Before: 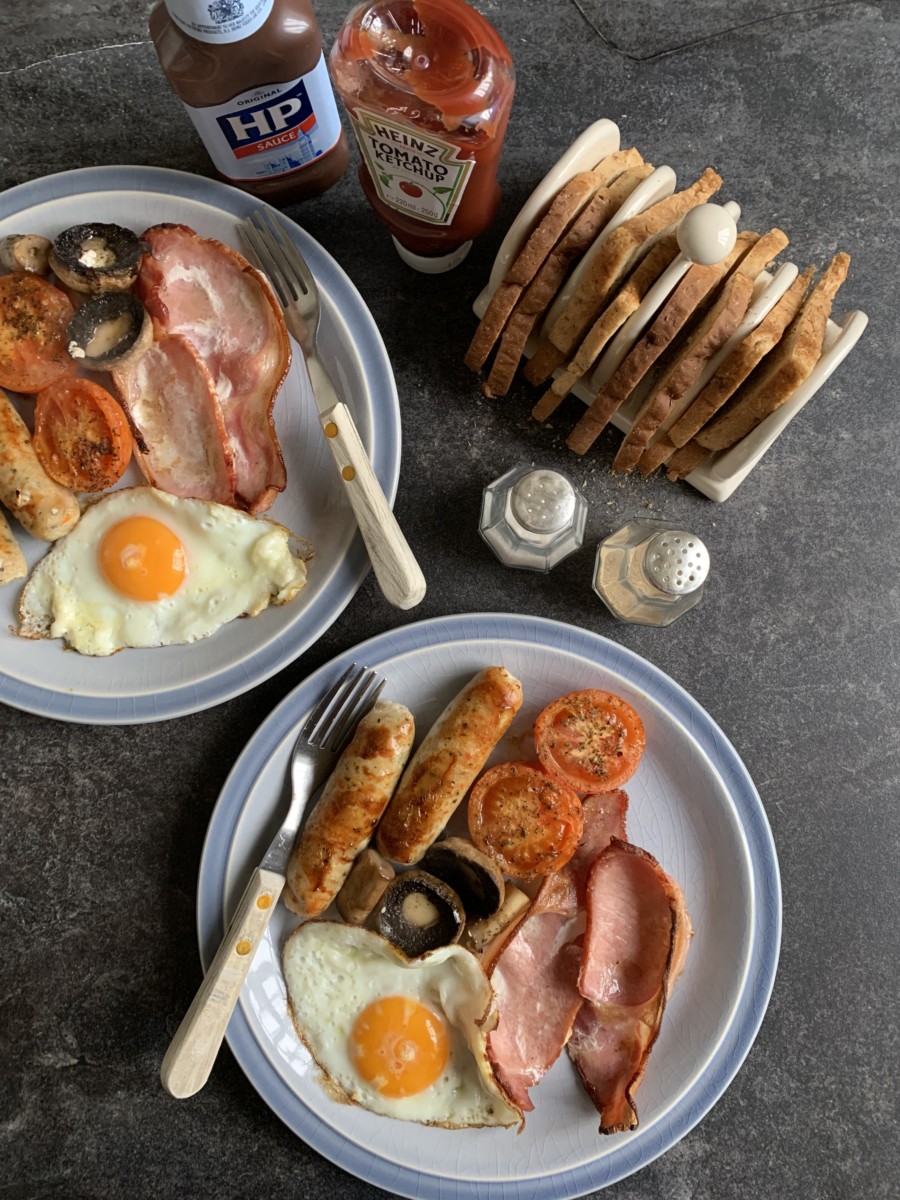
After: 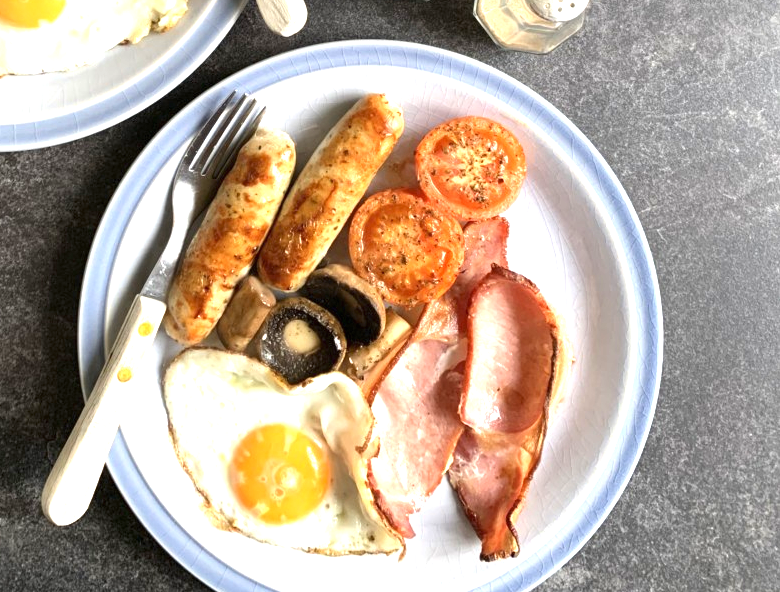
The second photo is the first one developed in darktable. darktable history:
exposure: black level correction 0, exposure 1.493 EV, compensate exposure bias true, compensate highlight preservation false
crop and rotate: left 13.234%, top 47.782%, bottom 2.837%
